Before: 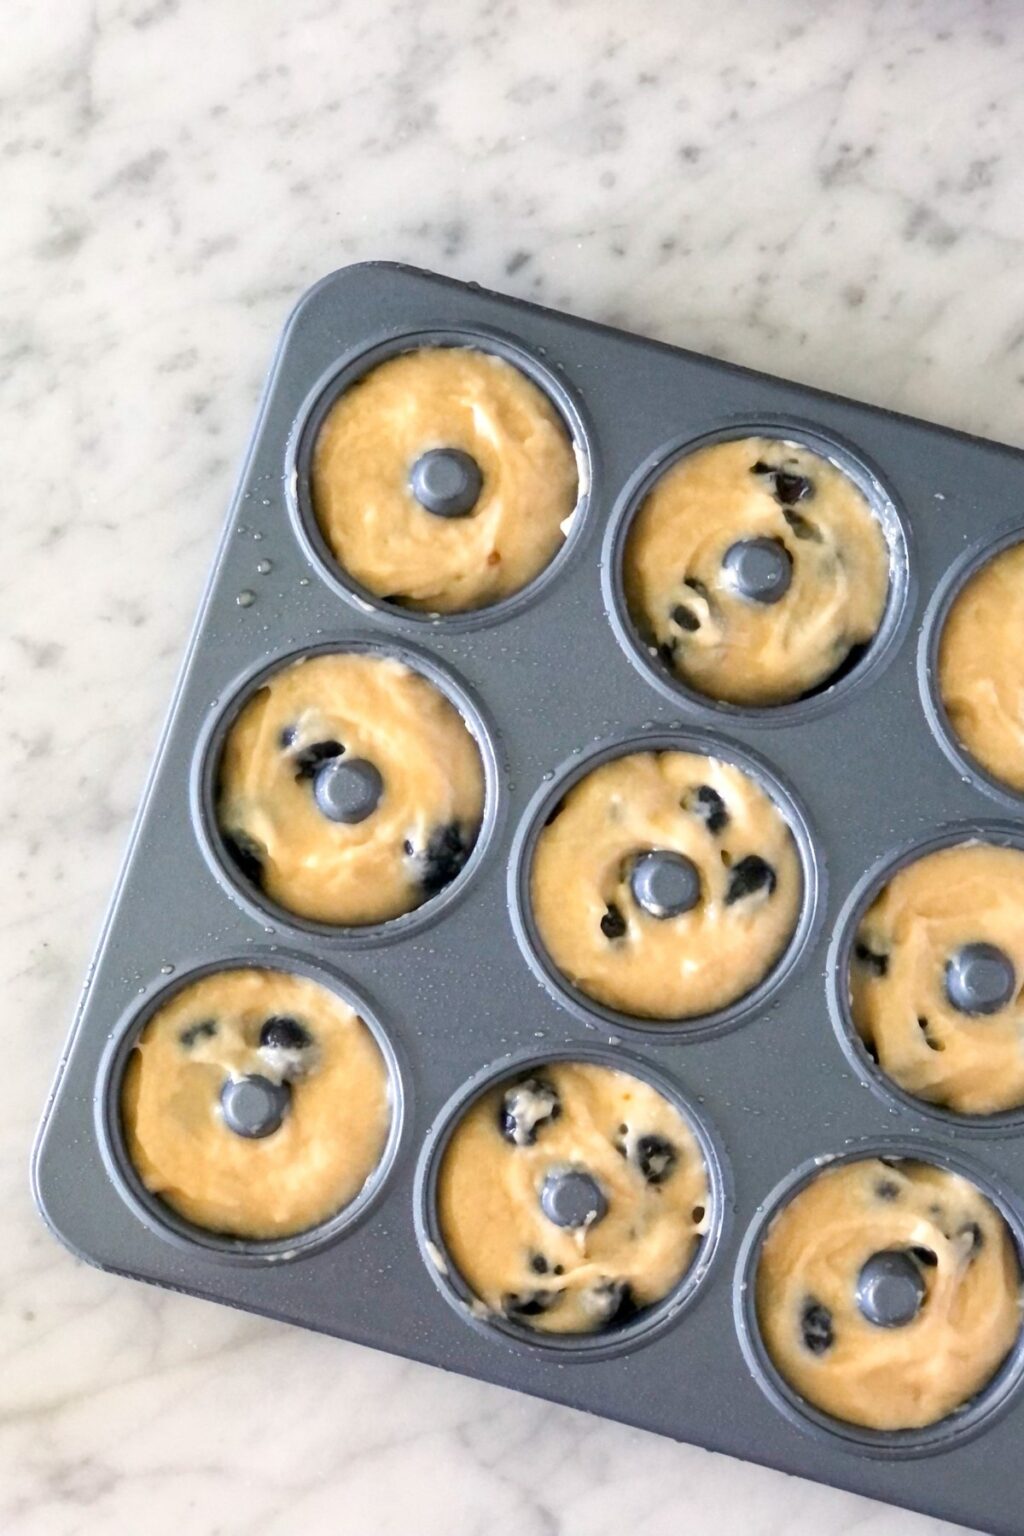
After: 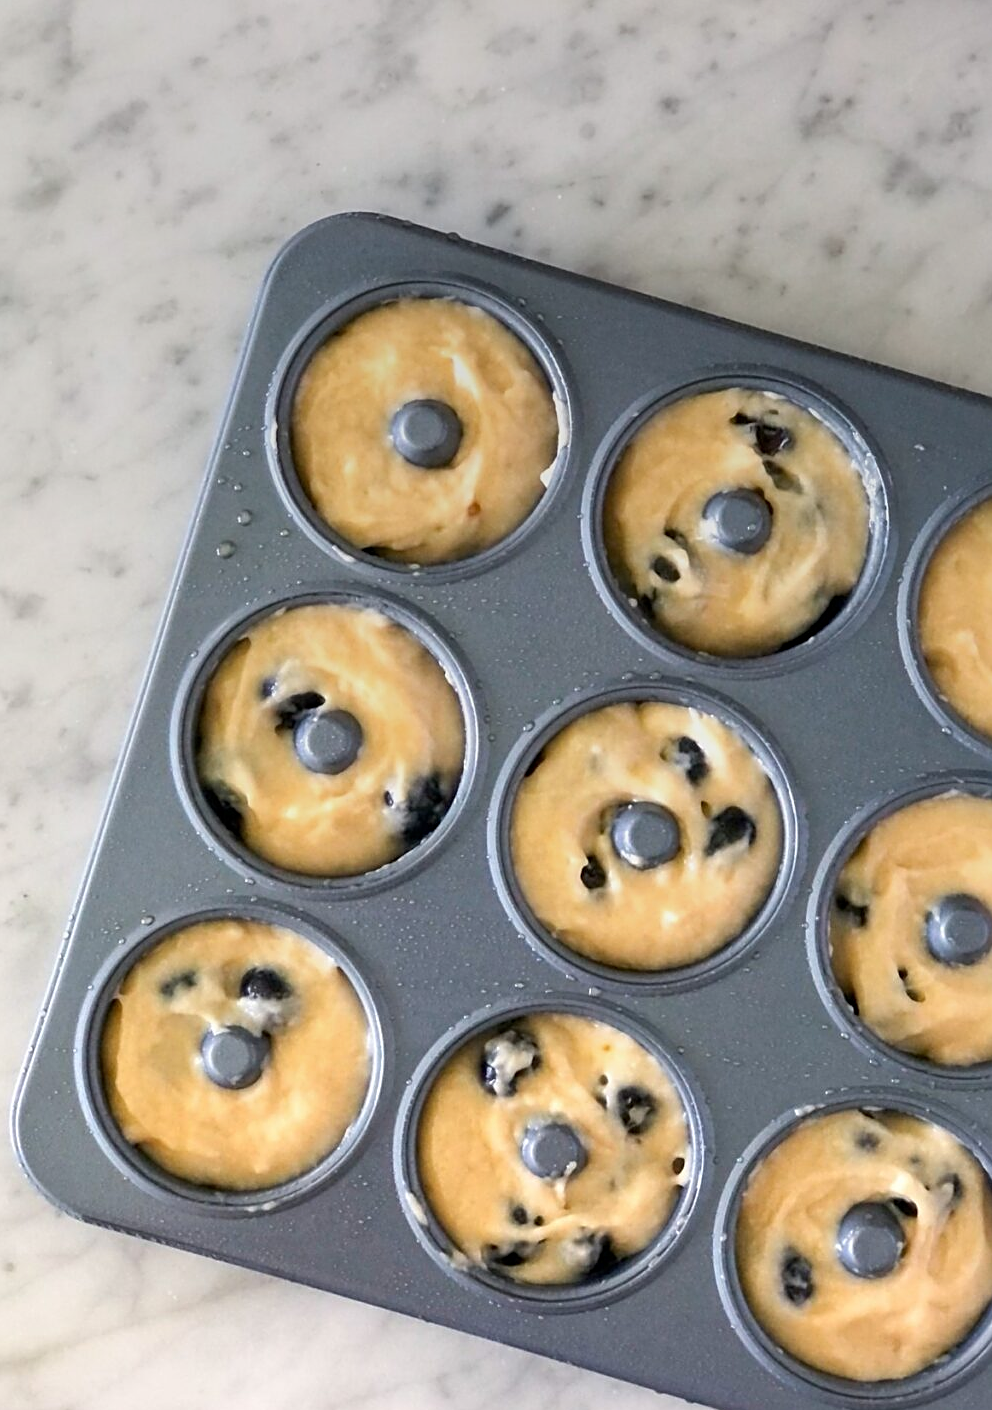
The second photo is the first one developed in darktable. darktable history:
graduated density: on, module defaults
sharpen: on, module defaults
crop: left 1.964%, top 3.251%, right 1.122%, bottom 4.933%
